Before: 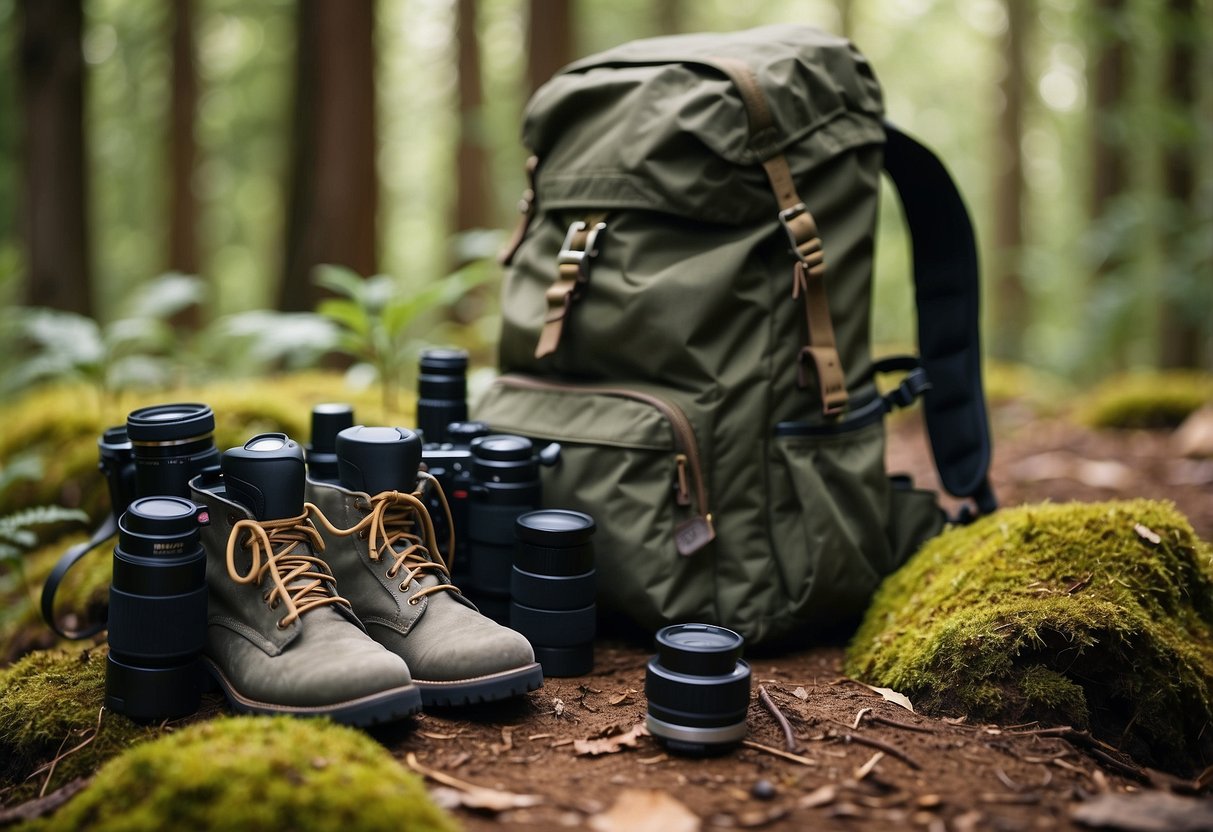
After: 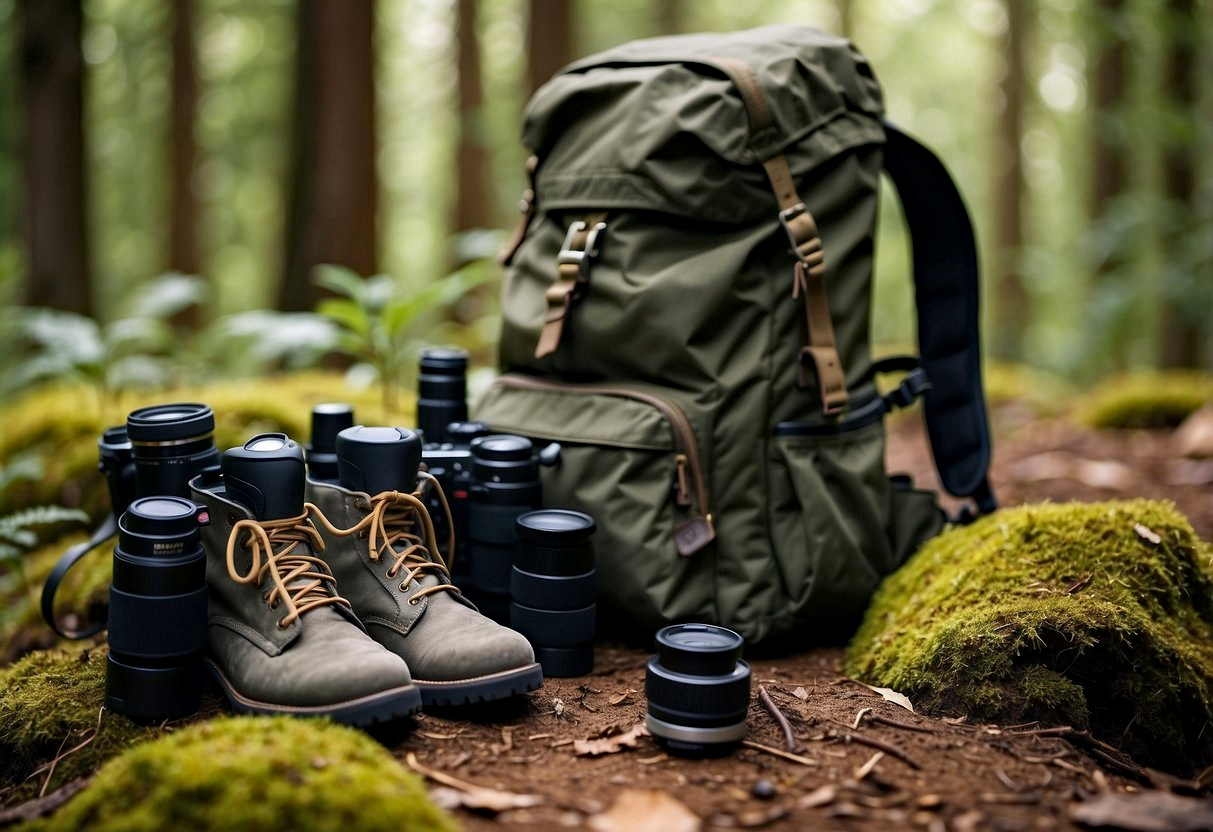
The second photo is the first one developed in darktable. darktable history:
local contrast: highlights 100%, shadows 100%, detail 120%, midtone range 0.2
haze removal: compatibility mode true, adaptive false
